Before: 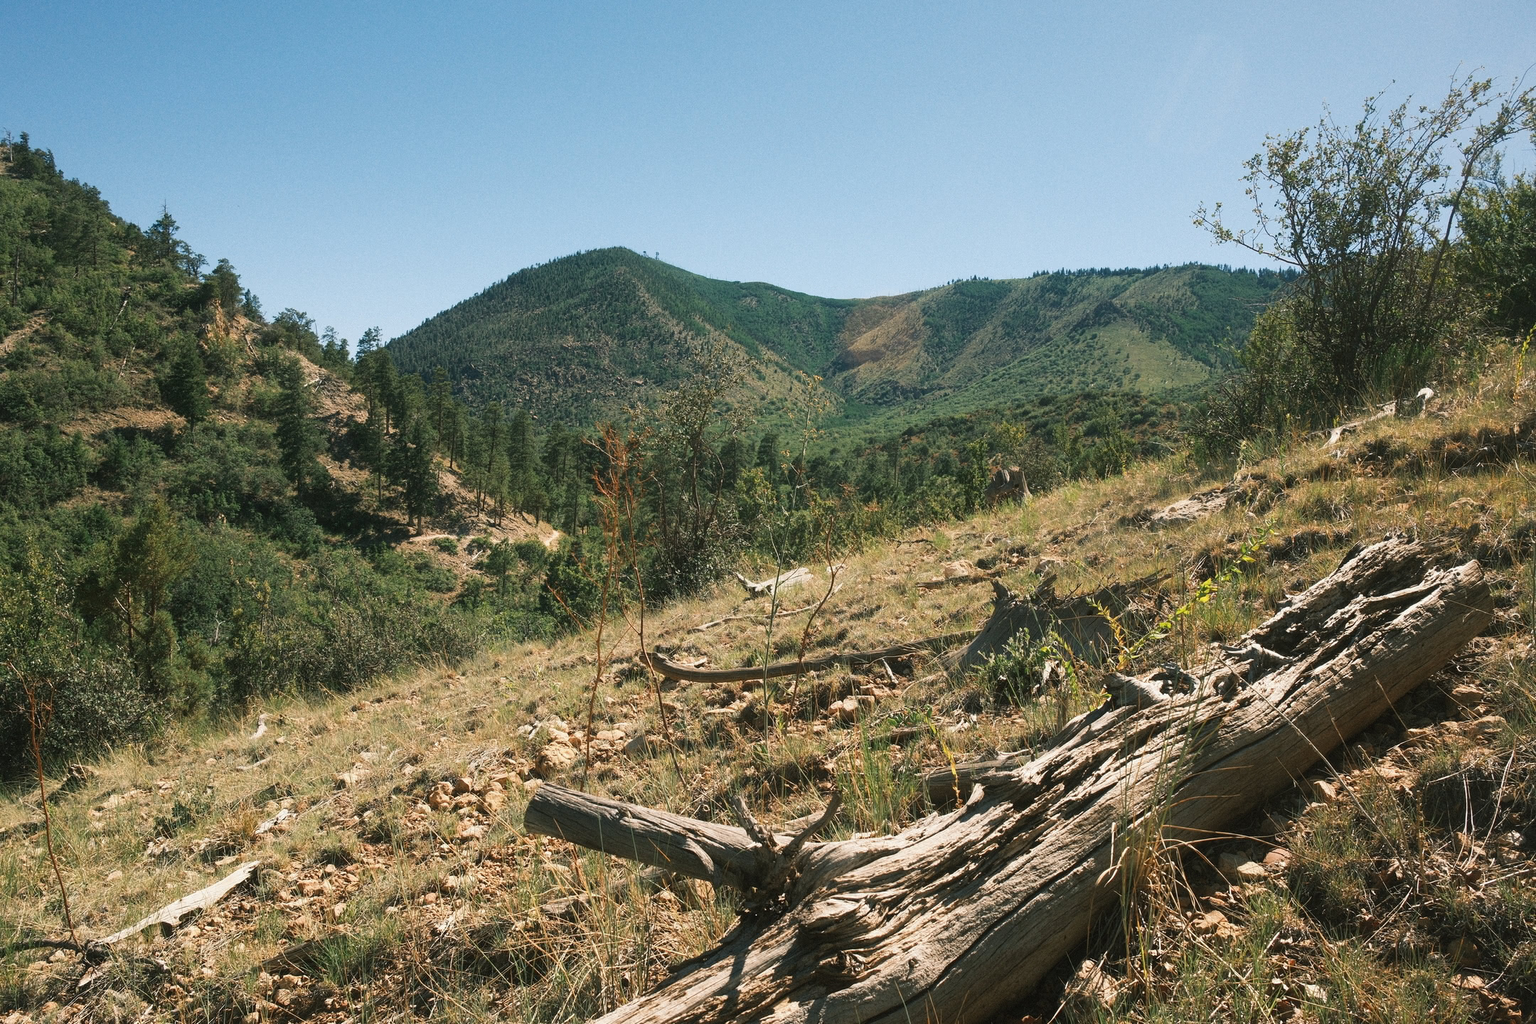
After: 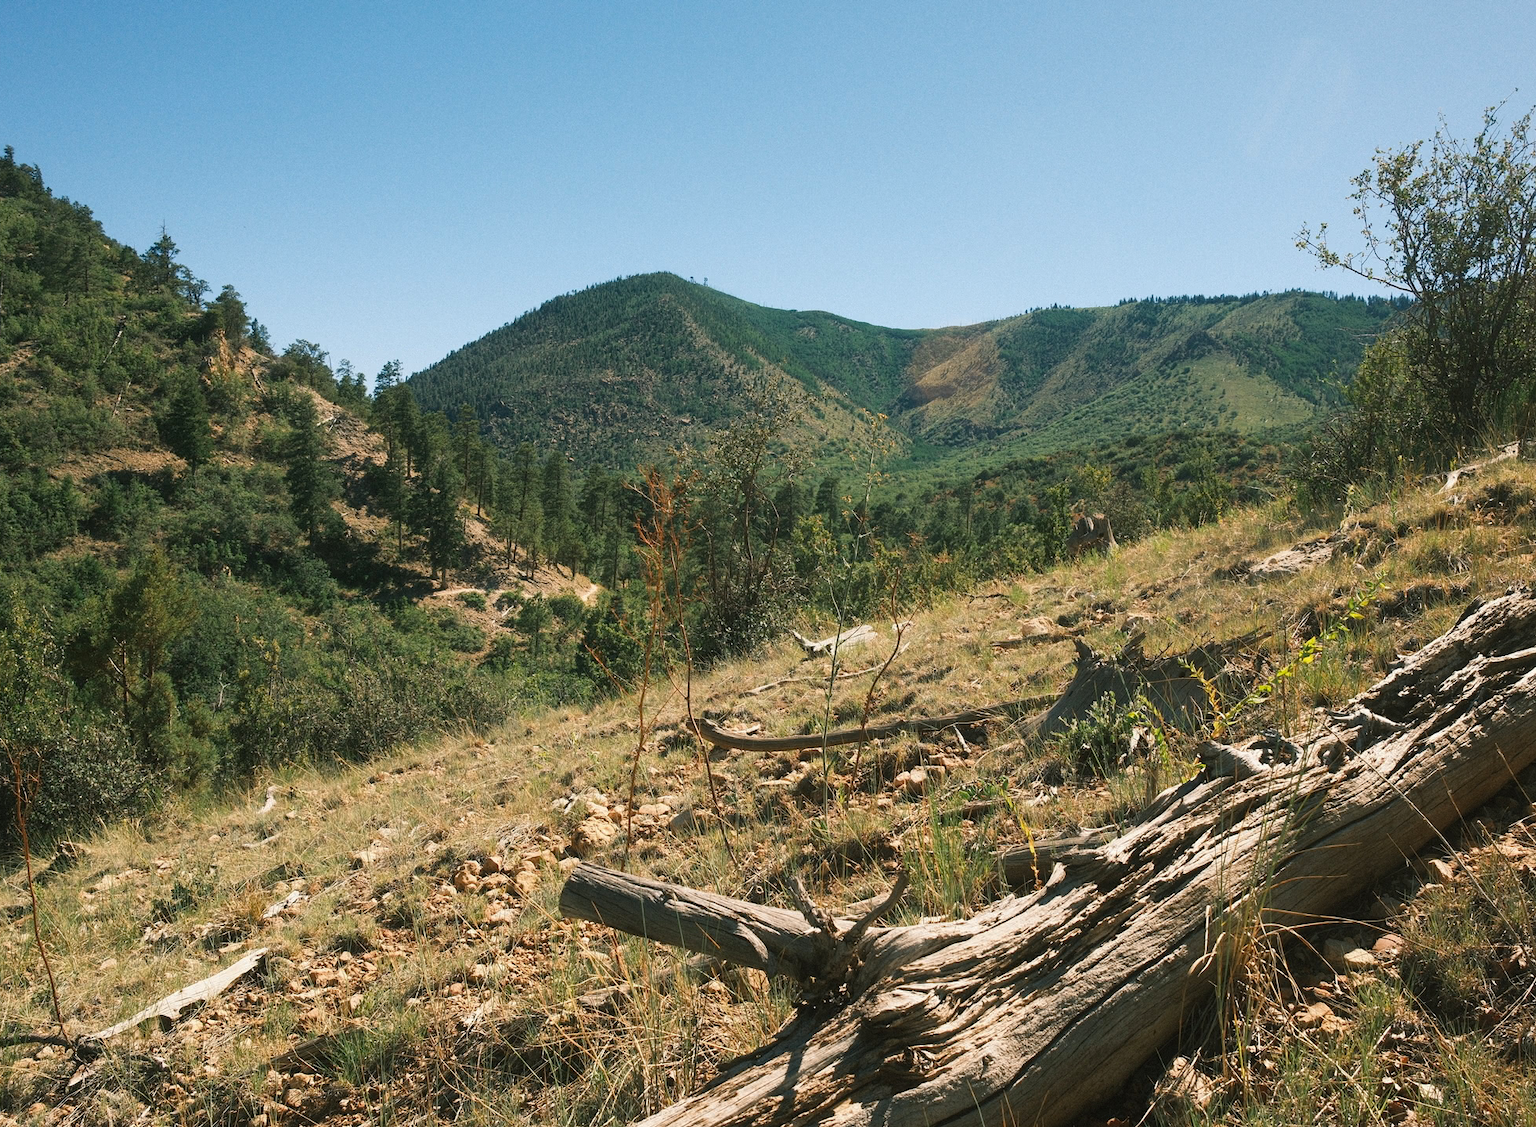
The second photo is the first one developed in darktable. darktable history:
color balance rgb: power › hue 171.69°, perceptual saturation grading › global saturation 0.582%, global vibrance 20%
crop and rotate: left 1.082%, right 8.065%
